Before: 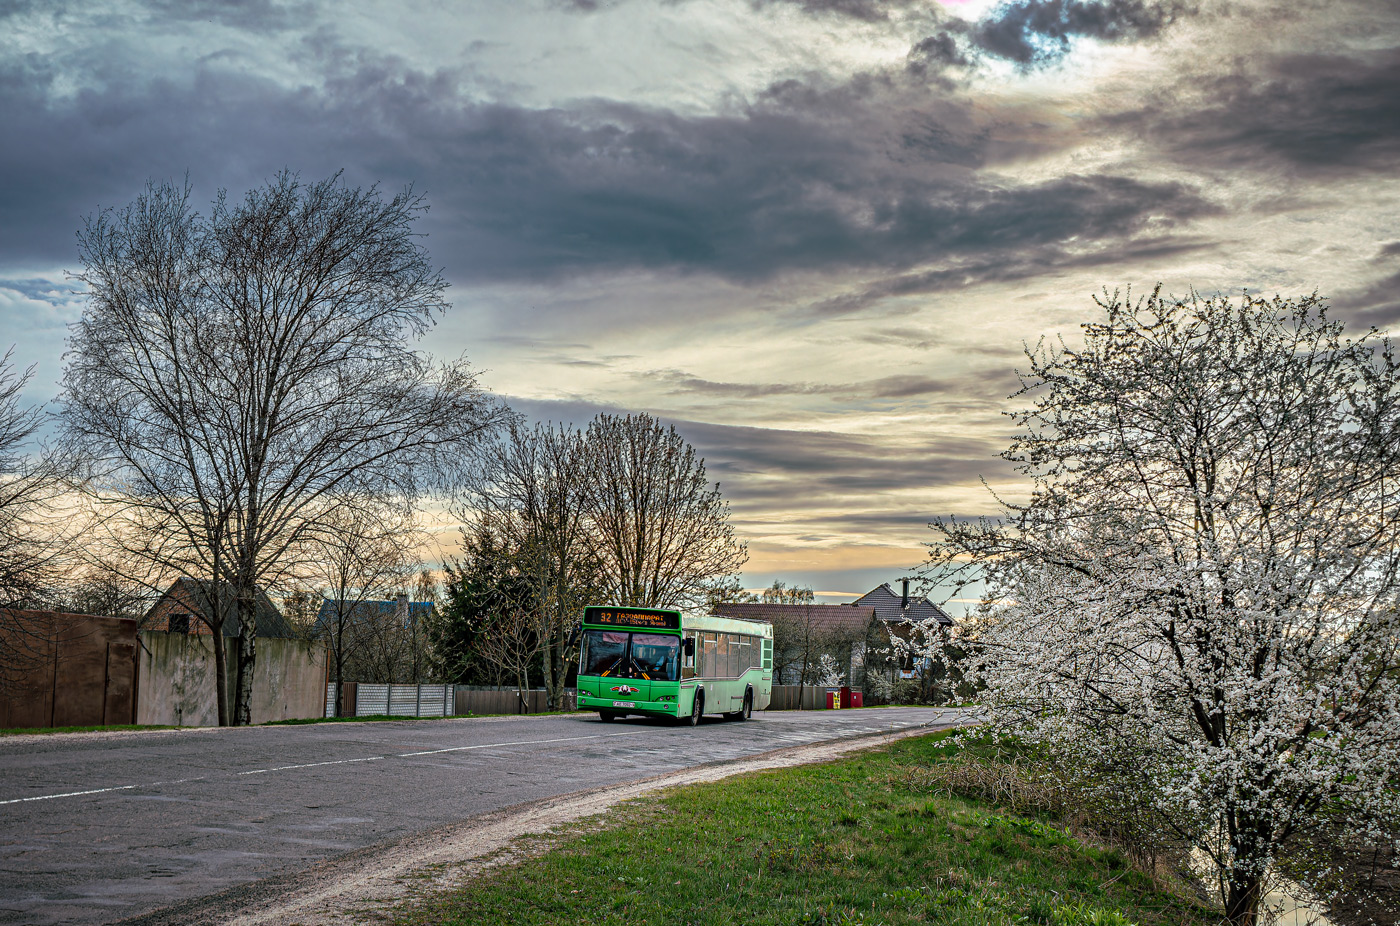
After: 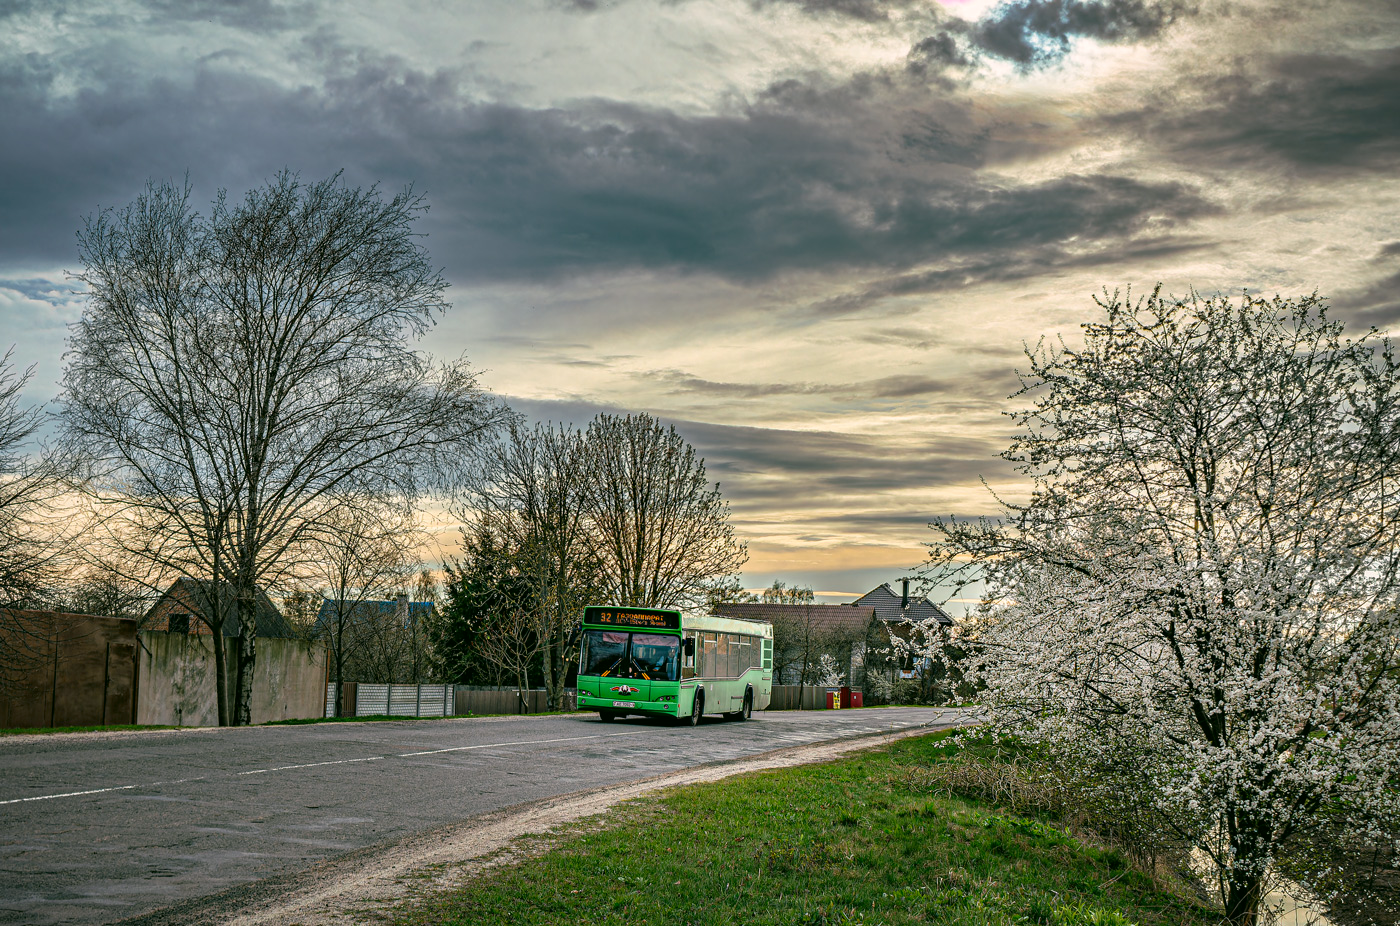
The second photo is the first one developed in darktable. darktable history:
color correction: highlights a* 3.96, highlights b* 4.98, shadows a* -7.87, shadows b* 4.67
